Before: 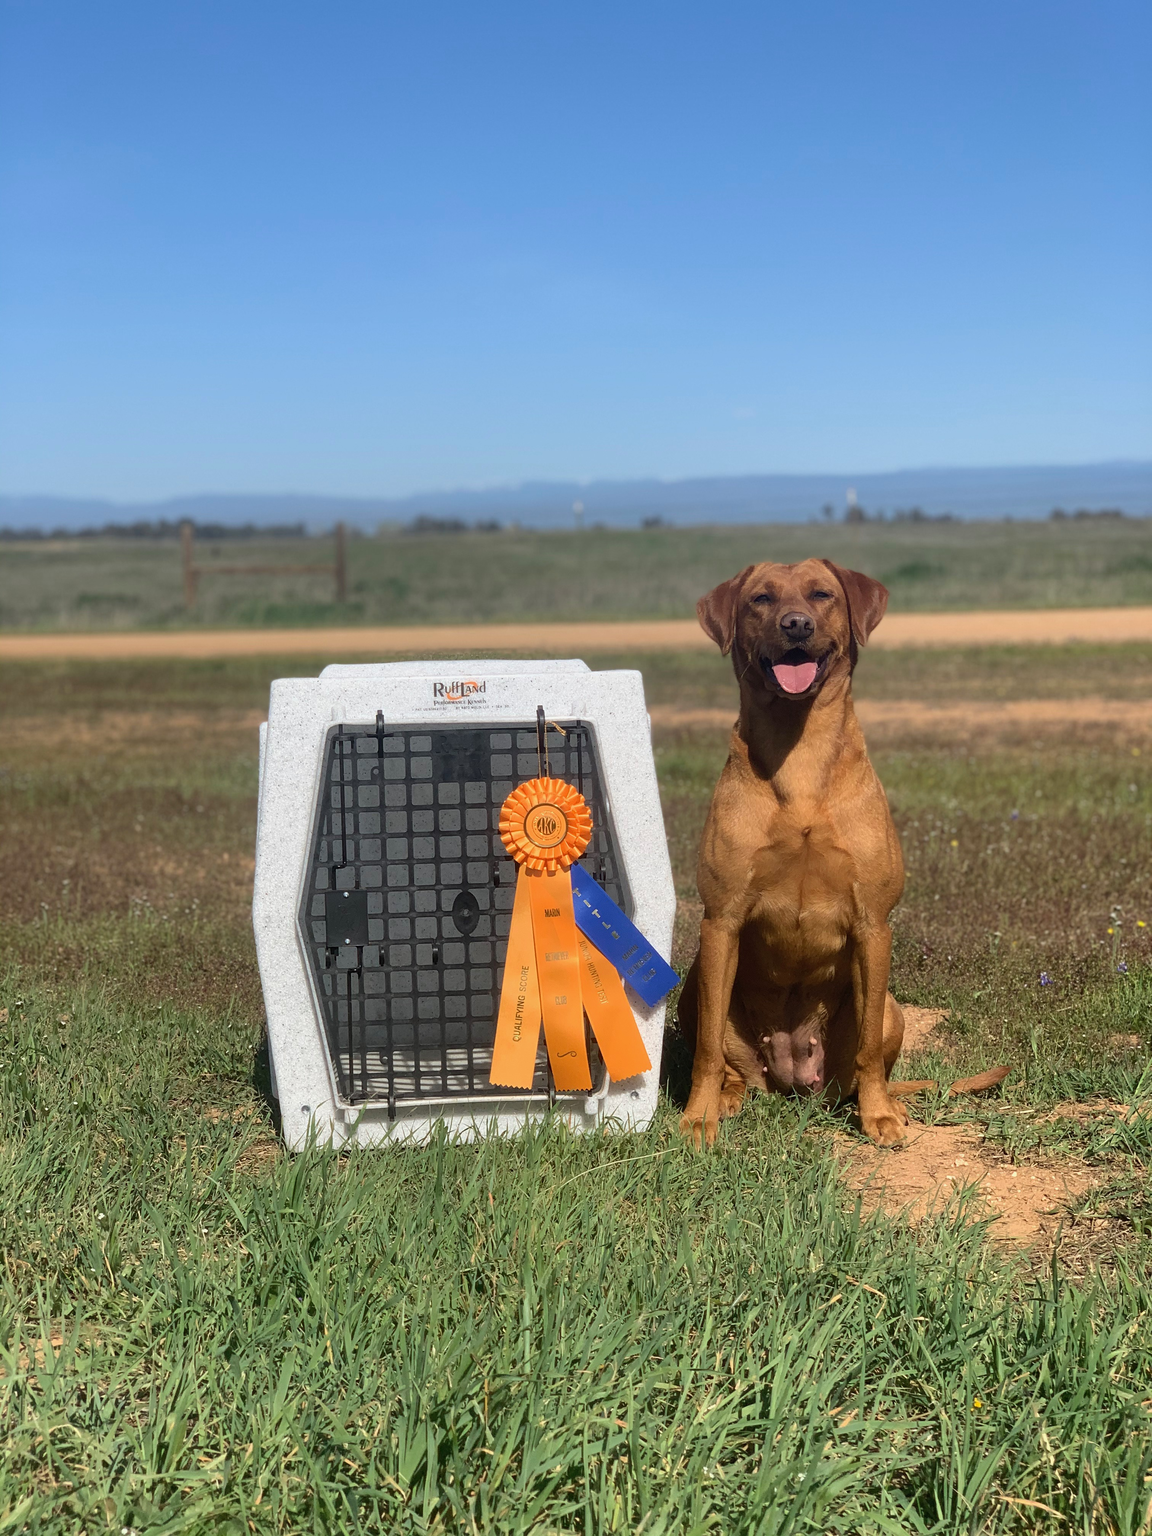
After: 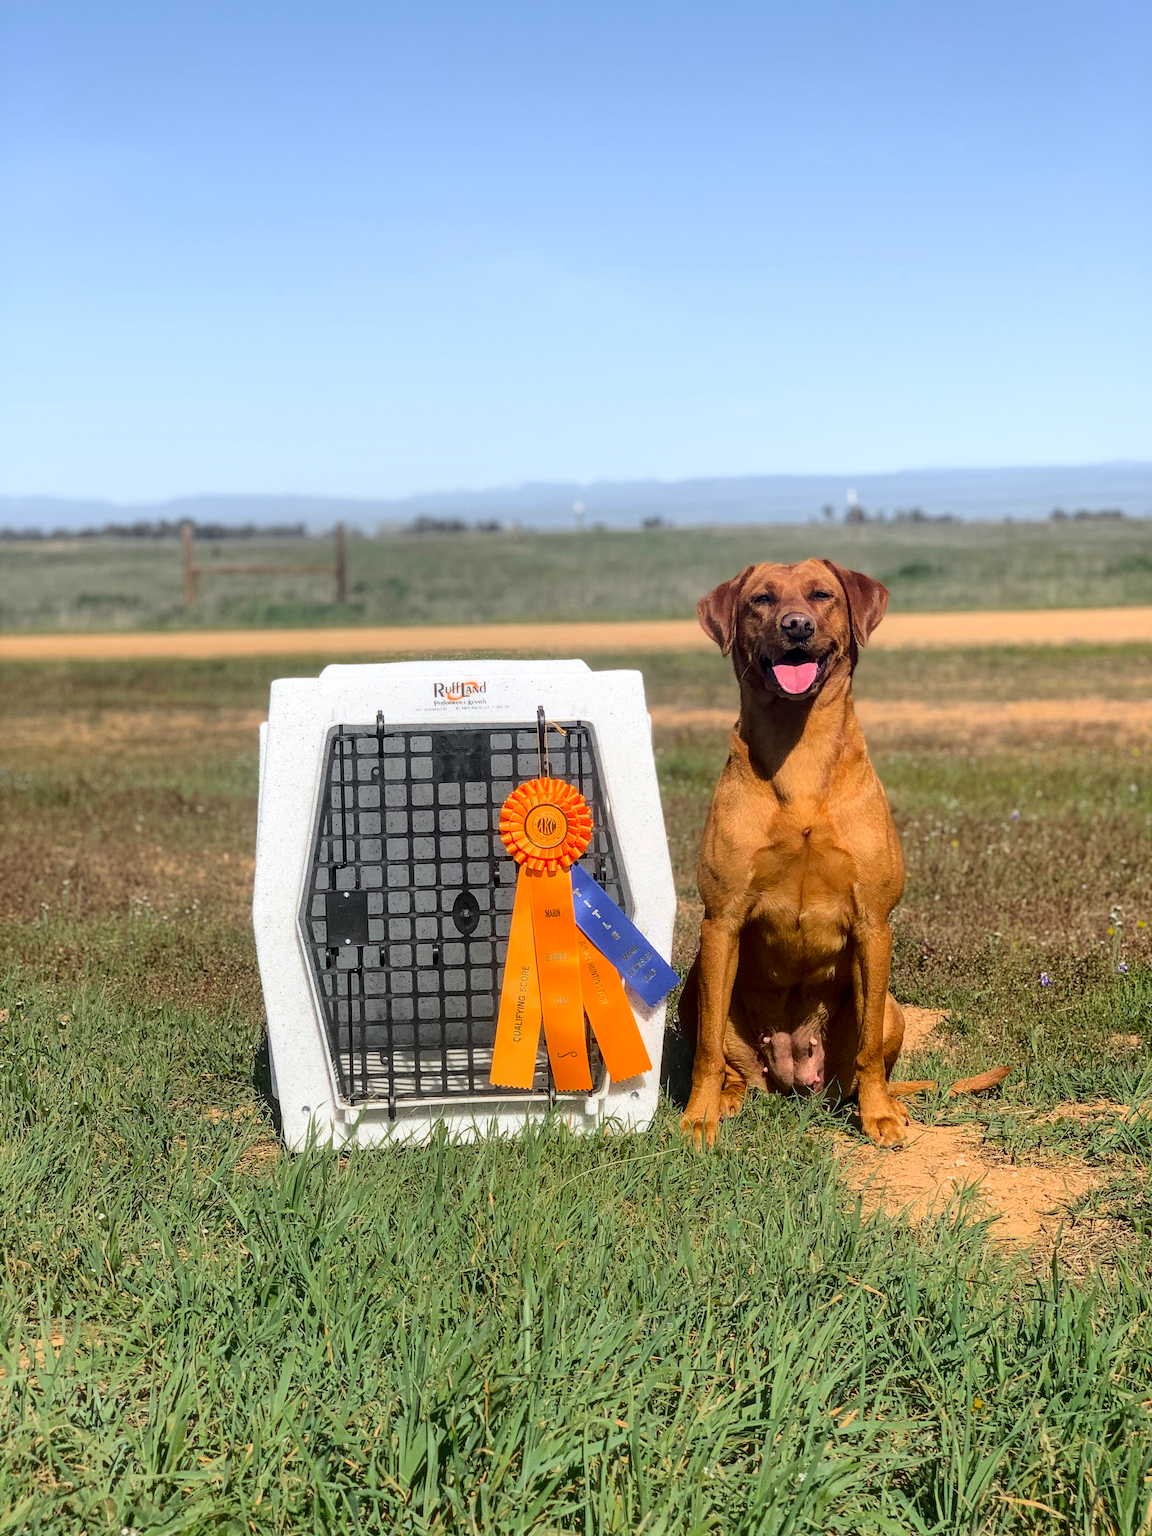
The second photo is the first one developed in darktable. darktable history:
color zones: curves: ch0 [(0, 0.48) (0.209, 0.398) (0.305, 0.332) (0.429, 0.493) (0.571, 0.5) (0.714, 0.5) (0.857, 0.5) (1, 0.48)]; ch1 [(0, 0.633) (0.143, 0.586) (0.286, 0.489) (0.429, 0.448) (0.571, 0.31) (0.714, 0.335) (0.857, 0.492) (1, 0.633)]; ch2 [(0, 0.448) (0.143, 0.498) (0.286, 0.5) (0.429, 0.5) (0.571, 0.5) (0.714, 0.5) (0.857, 0.5) (1, 0.448)]
color correction: saturation 0.98
base curve: curves: ch0 [(0, 0) (0.028, 0.03) (0.121, 0.232) (0.46, 0.748) (0.859, 0.968) (1, 1)]
local contrast: on, module defaults
